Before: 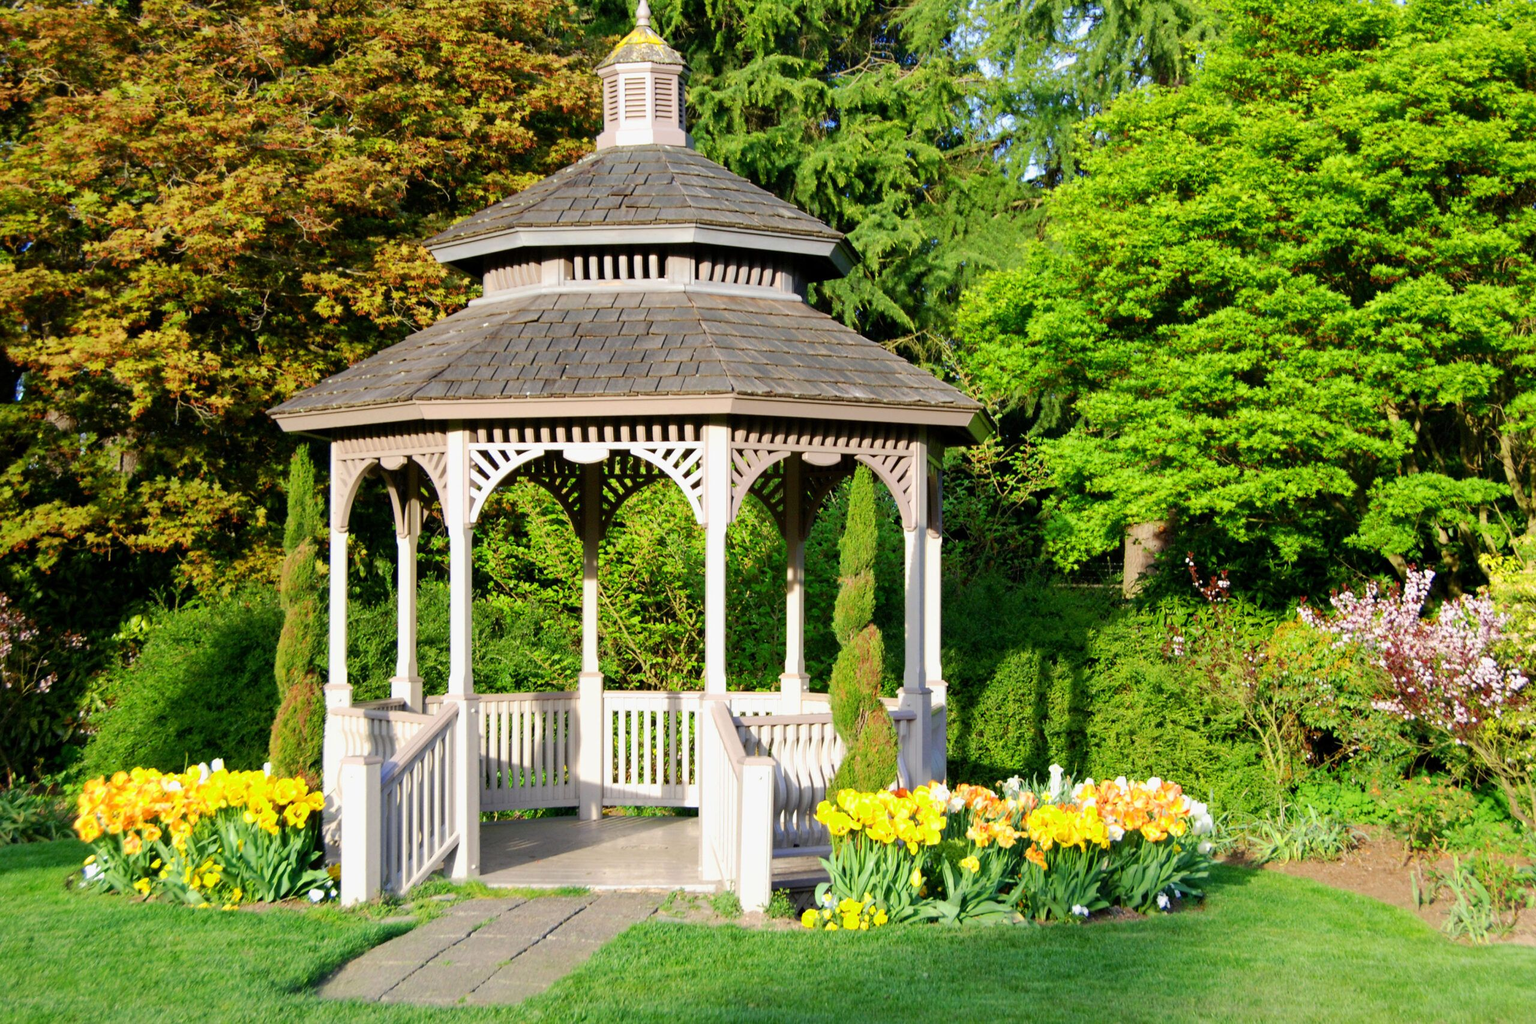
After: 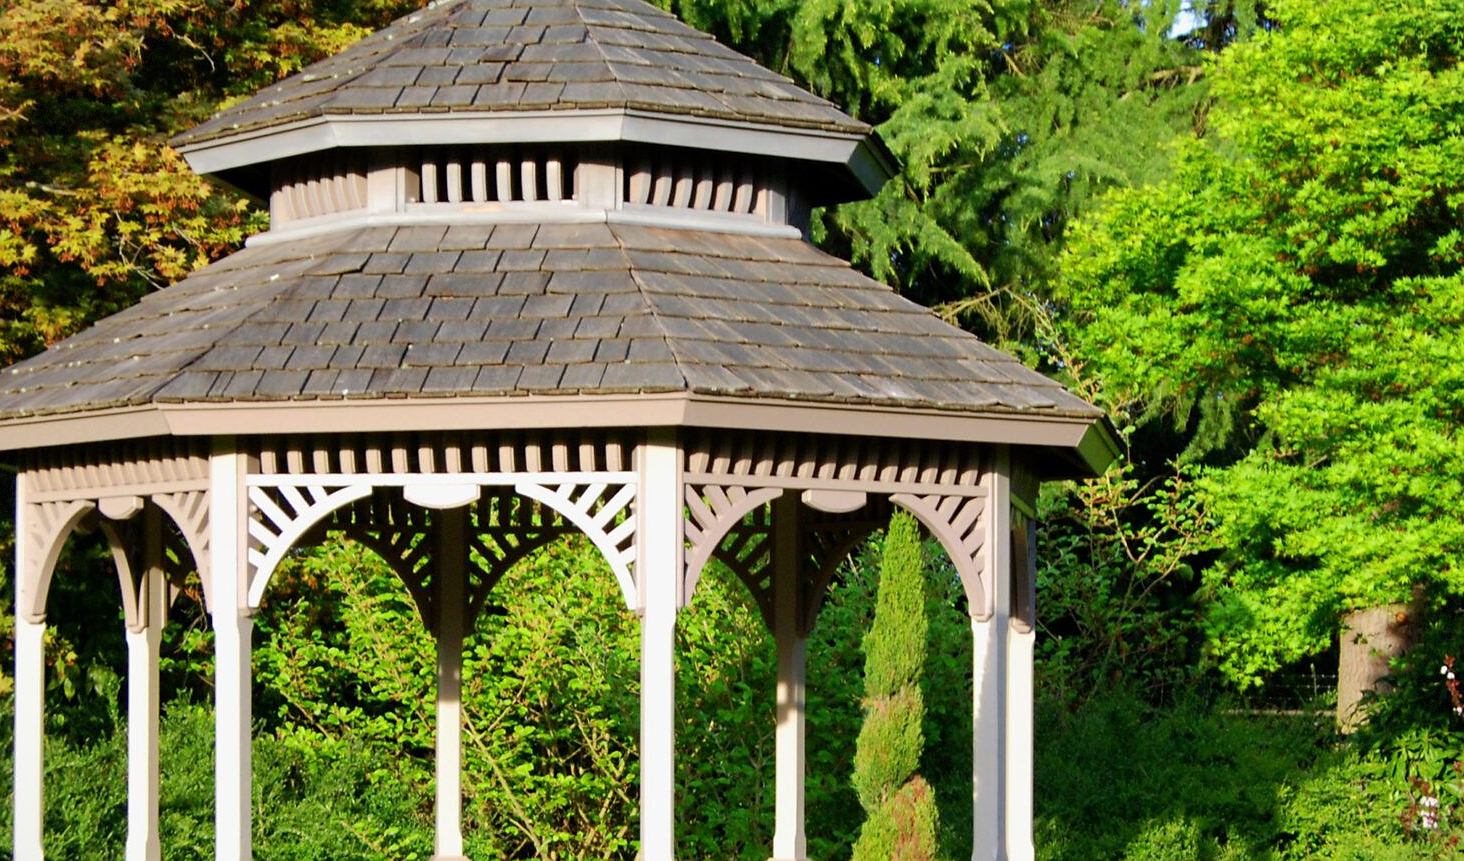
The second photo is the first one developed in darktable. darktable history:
vignetting: fall-off start 97.28%, fall-off radius 79%, brightness -0.462, saturation -0.3, width/height ratio 1.114, dithering 8-bit output, unbound false
sharpen: radius 1, threshold 1
exposure: compensate highlight preservation false
crop: left 20.932%, top 15.471%, right 21.848%, bottom 34.081%
